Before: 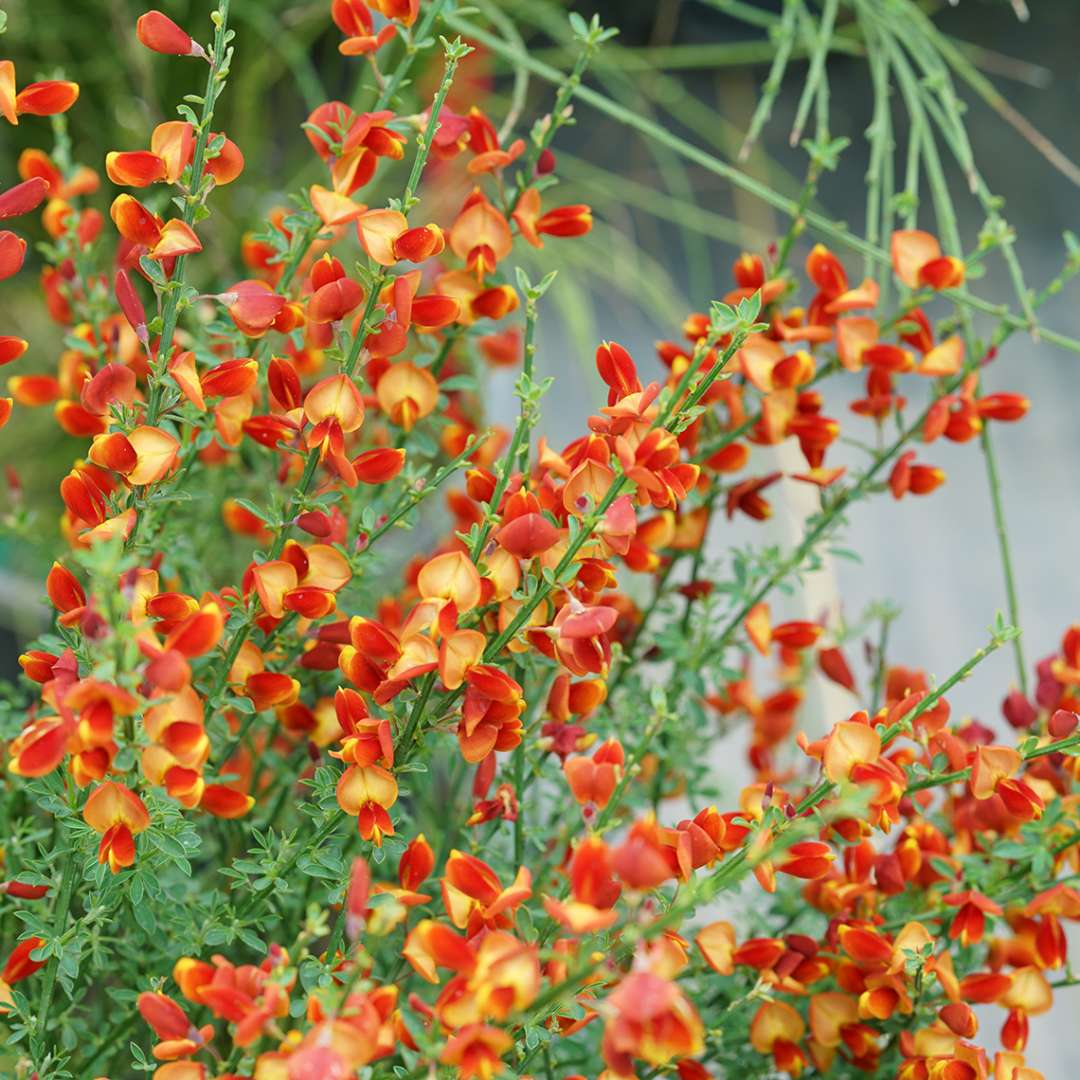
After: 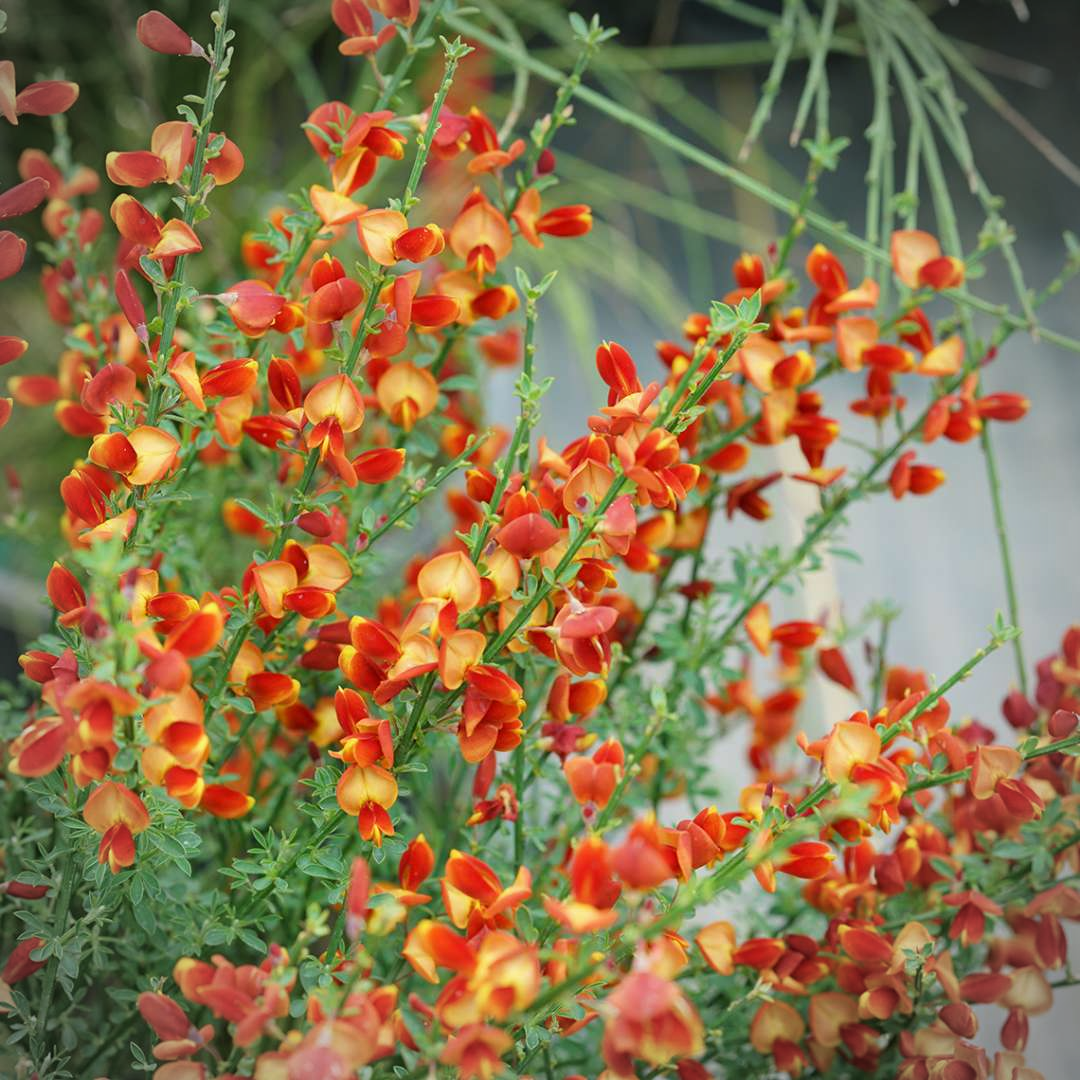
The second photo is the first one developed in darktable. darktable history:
vignetting: on, module defaults
exposure: exposure -0.048 EV, compensate highlight preservation false
